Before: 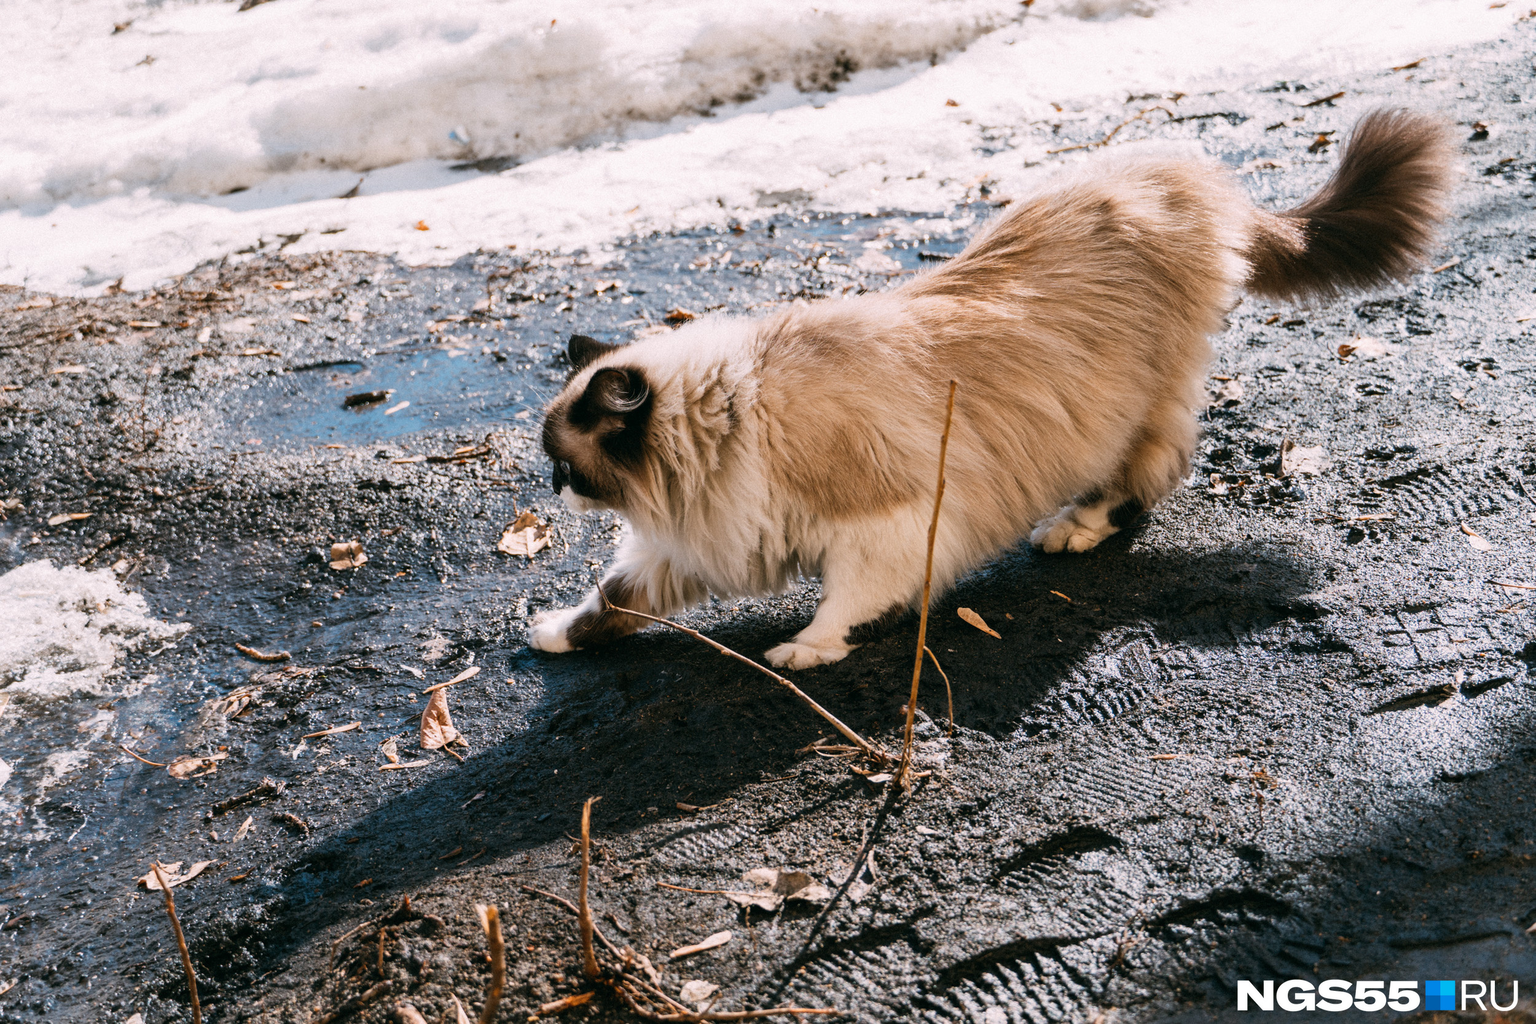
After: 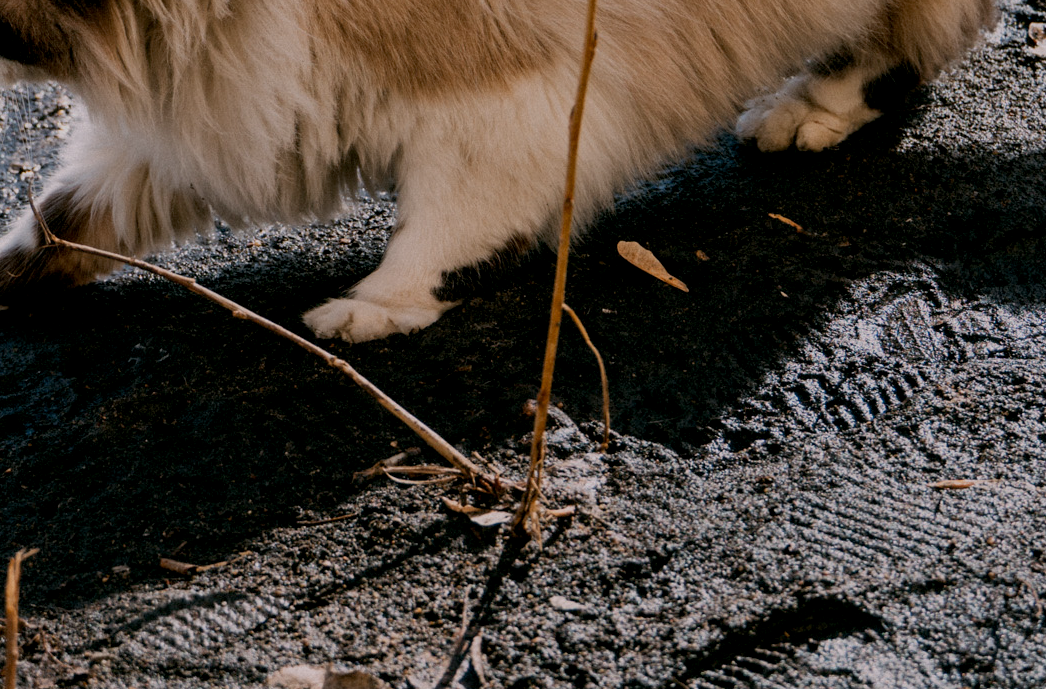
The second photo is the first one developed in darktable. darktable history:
crop: left 37.644%, top 44.908%, right 20.487%, bottom 13.721%
exposure: black level correction 0.009, exposure -0.673 EV, compensate exposure bias true, compensate highlight preservation false
